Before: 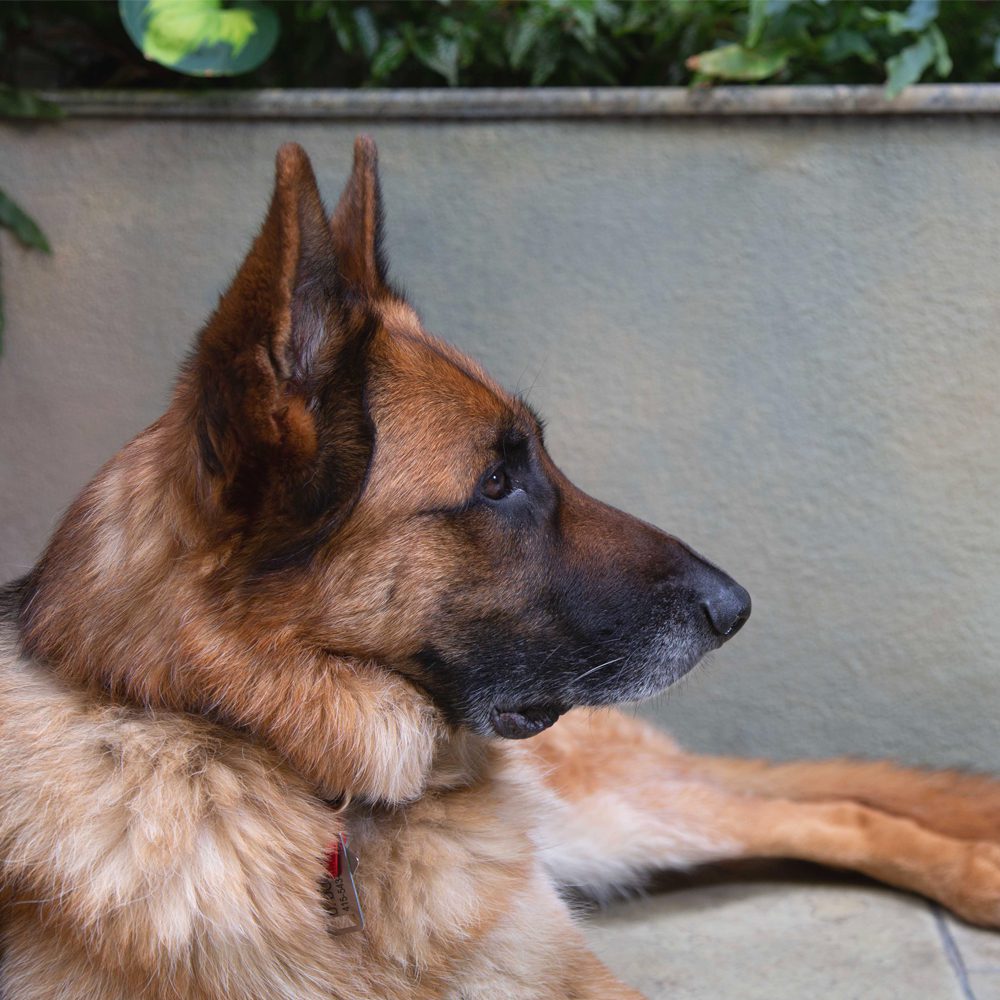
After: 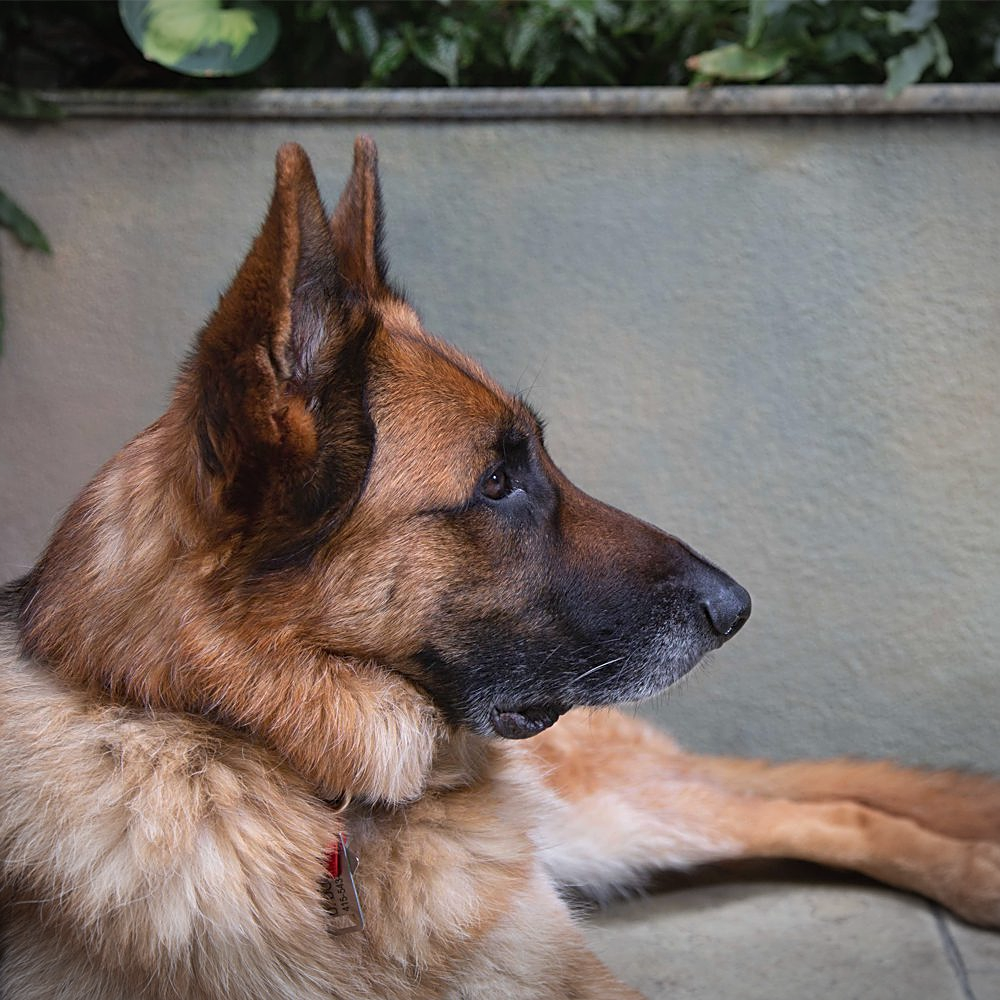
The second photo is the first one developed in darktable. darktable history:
sharpen: on, module defaults
vignetting: fall-off start 97.2%, width/height ratio 1.185
shadows and highlights: low approximation 0.01, soften with gaussian
